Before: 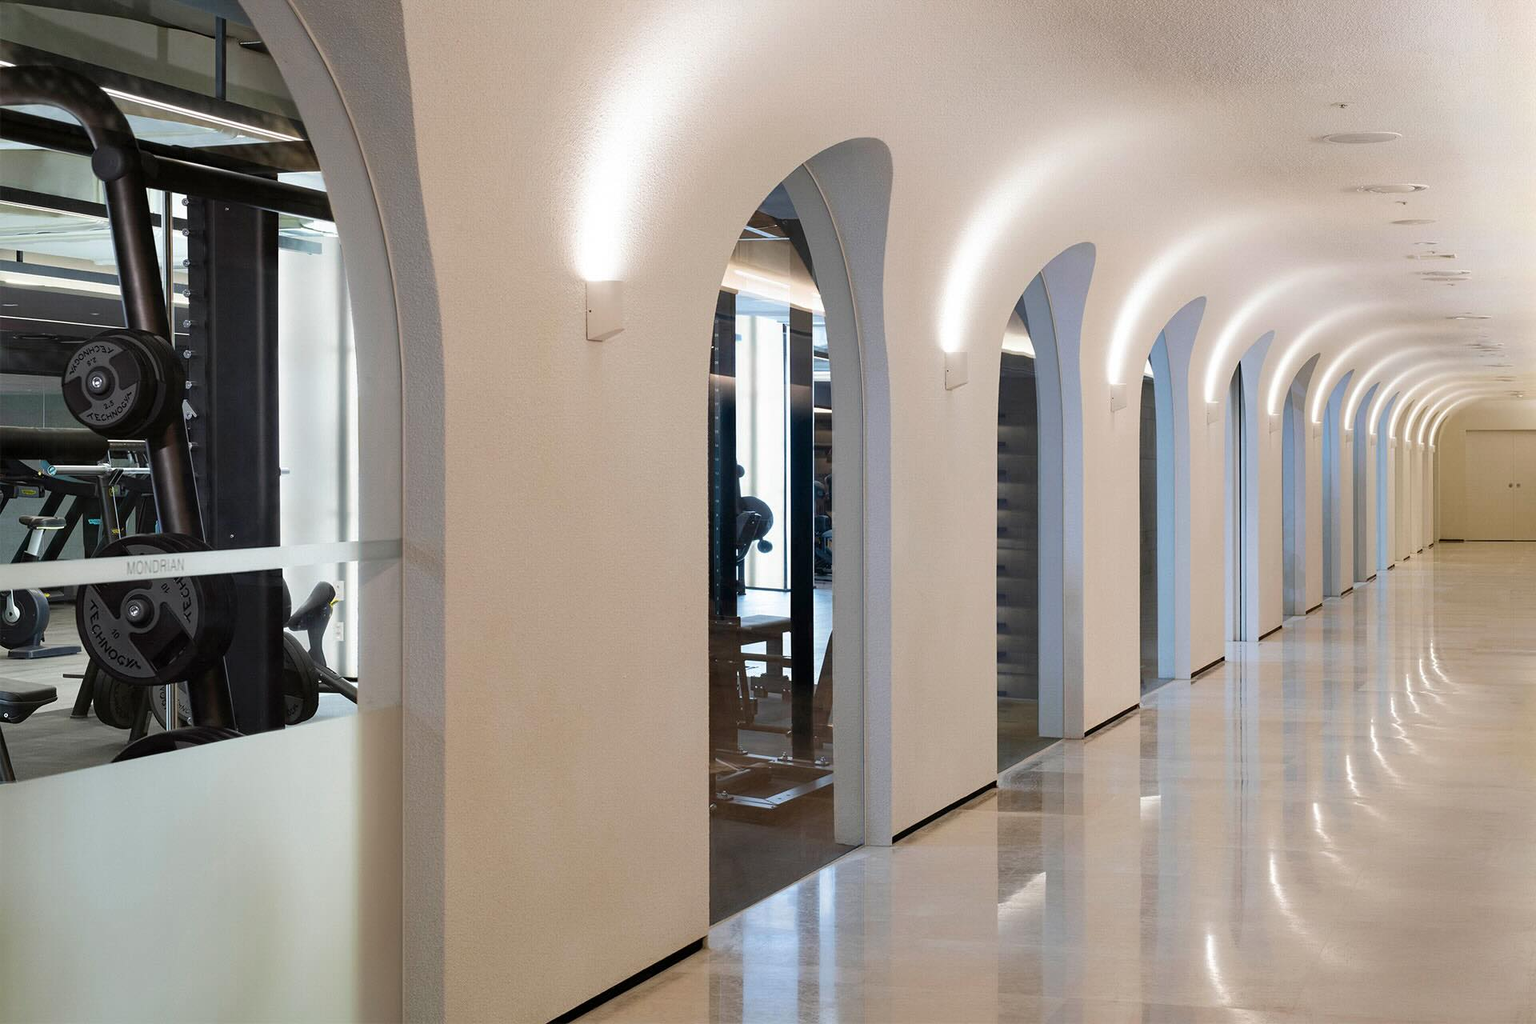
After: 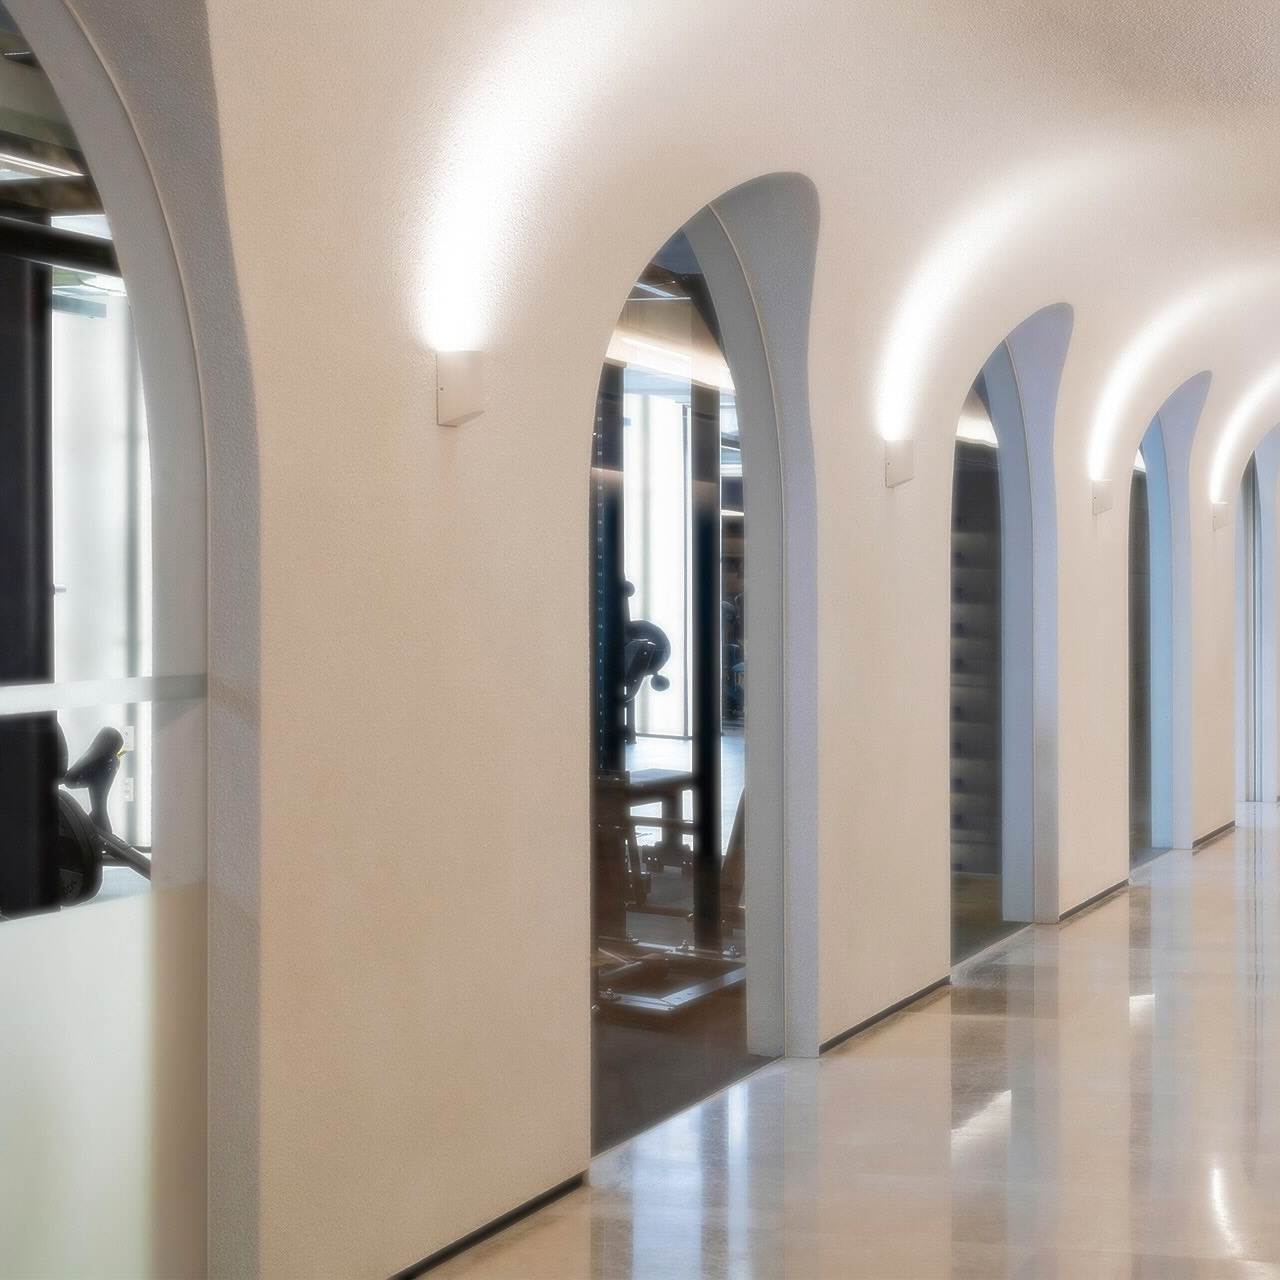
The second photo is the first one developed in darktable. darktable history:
white balance: red 1, blue 1
sharpen: on, module defaults
crop and rotate: left 15.446%, right 17.836%
soften: size 8.67%, mix 49%
